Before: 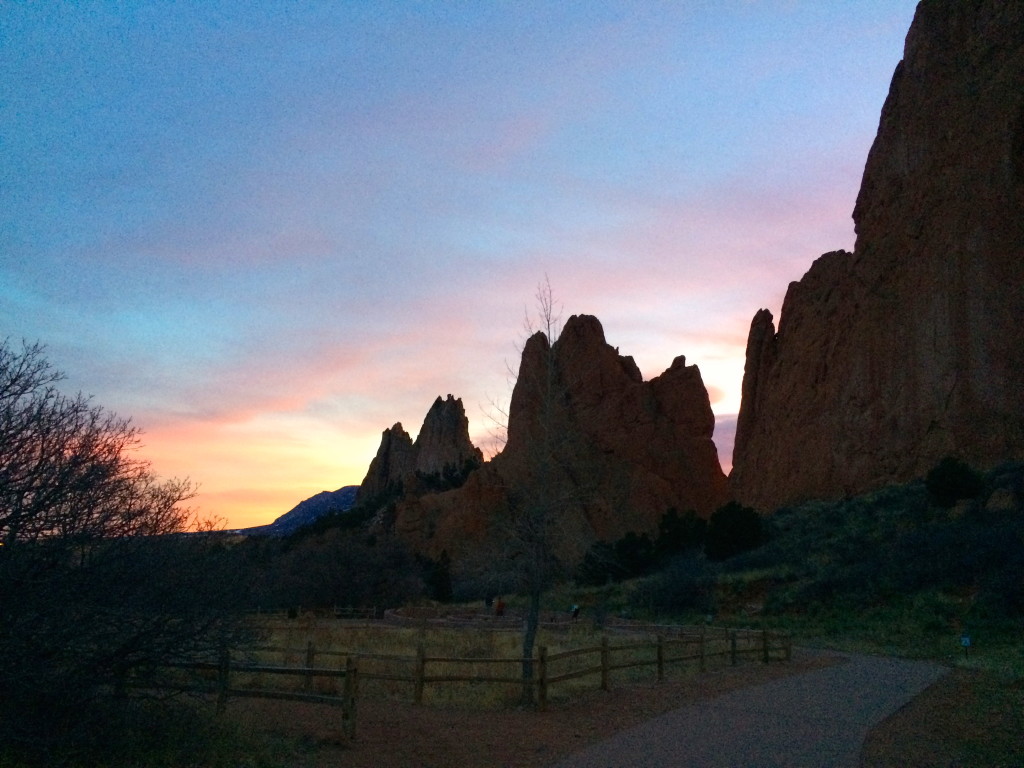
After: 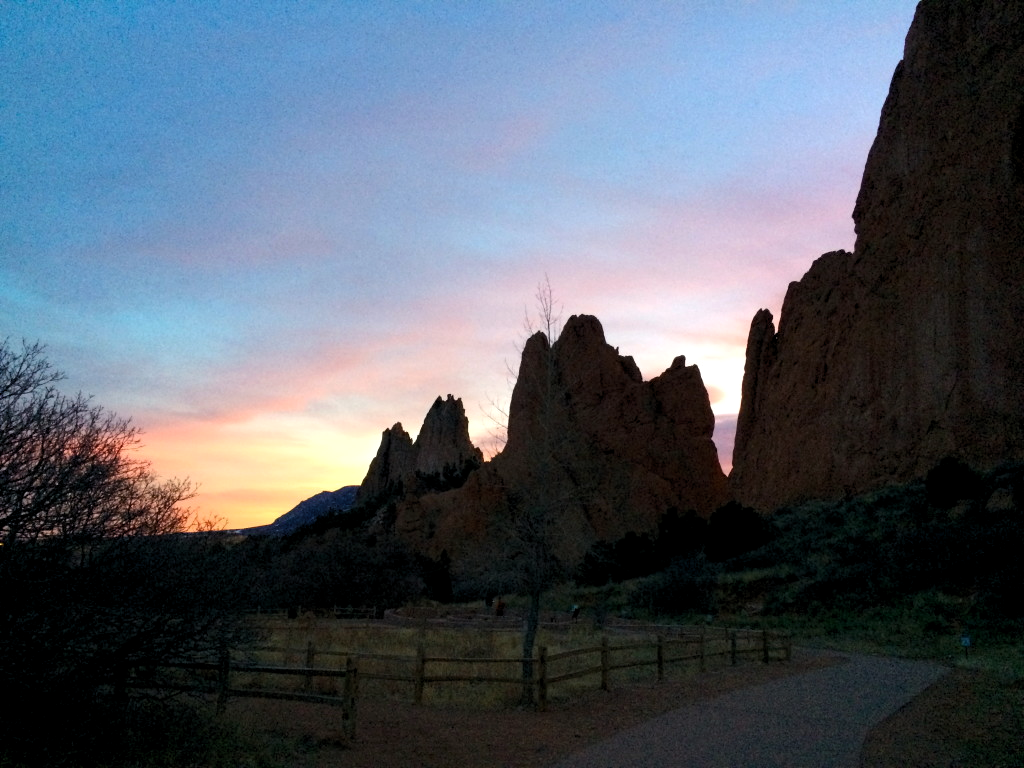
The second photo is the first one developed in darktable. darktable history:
levels: levels [0.031, 0.5, 0.969]
exposure: black level correction 0.001, compensate exposure bias true, compensate highlight preservation false
